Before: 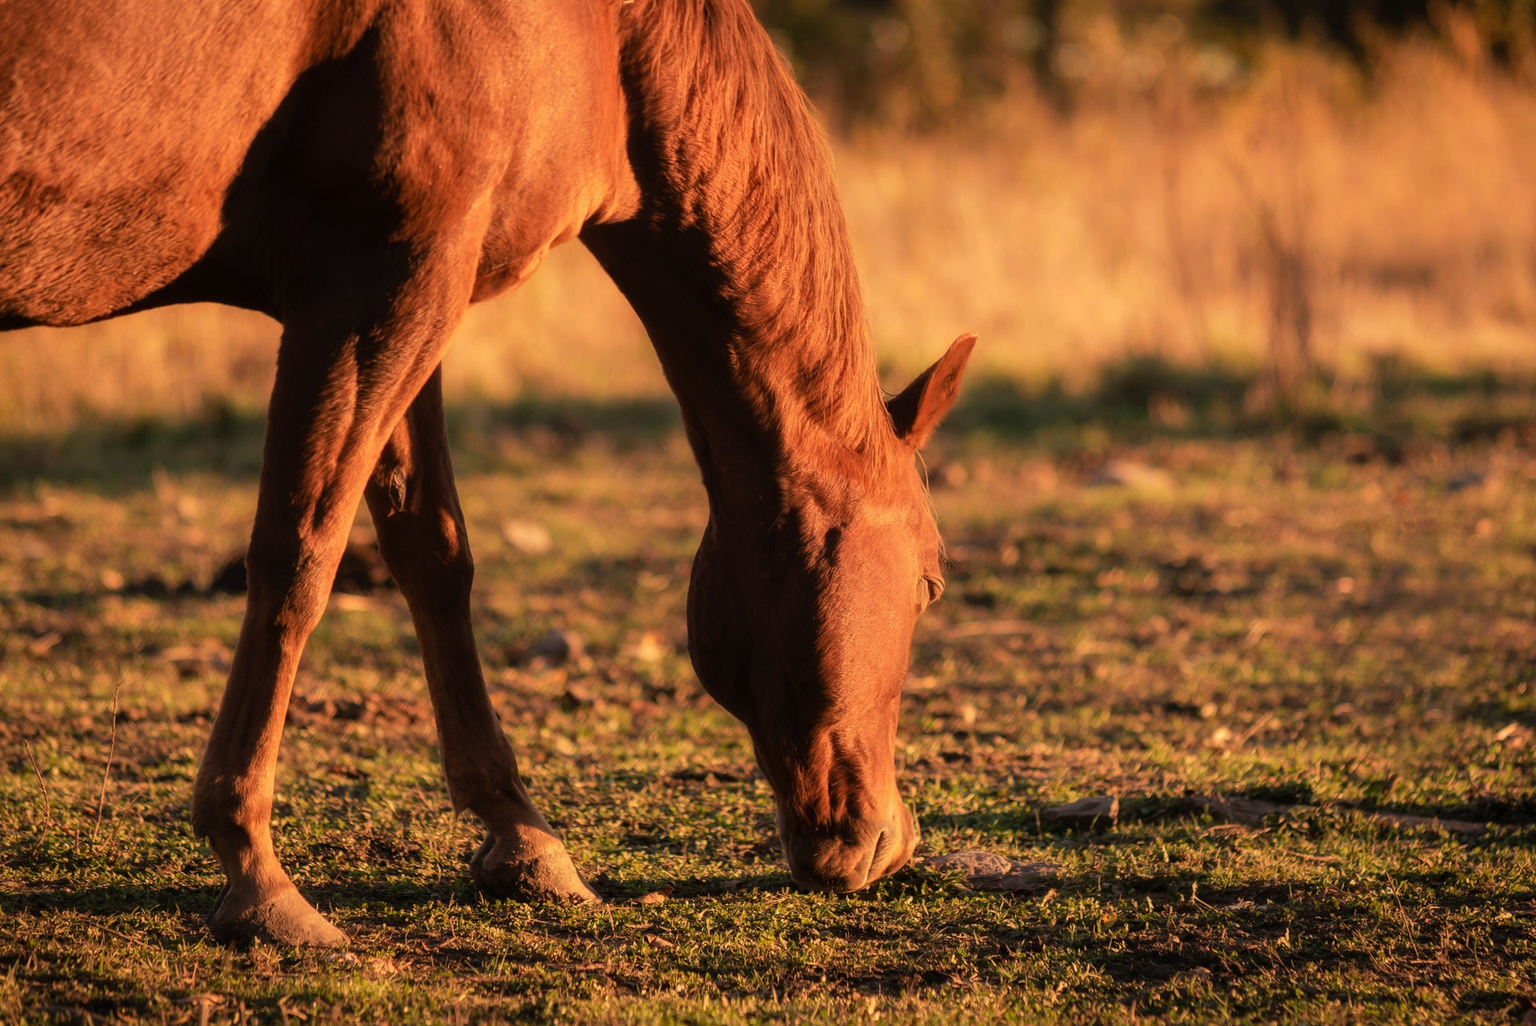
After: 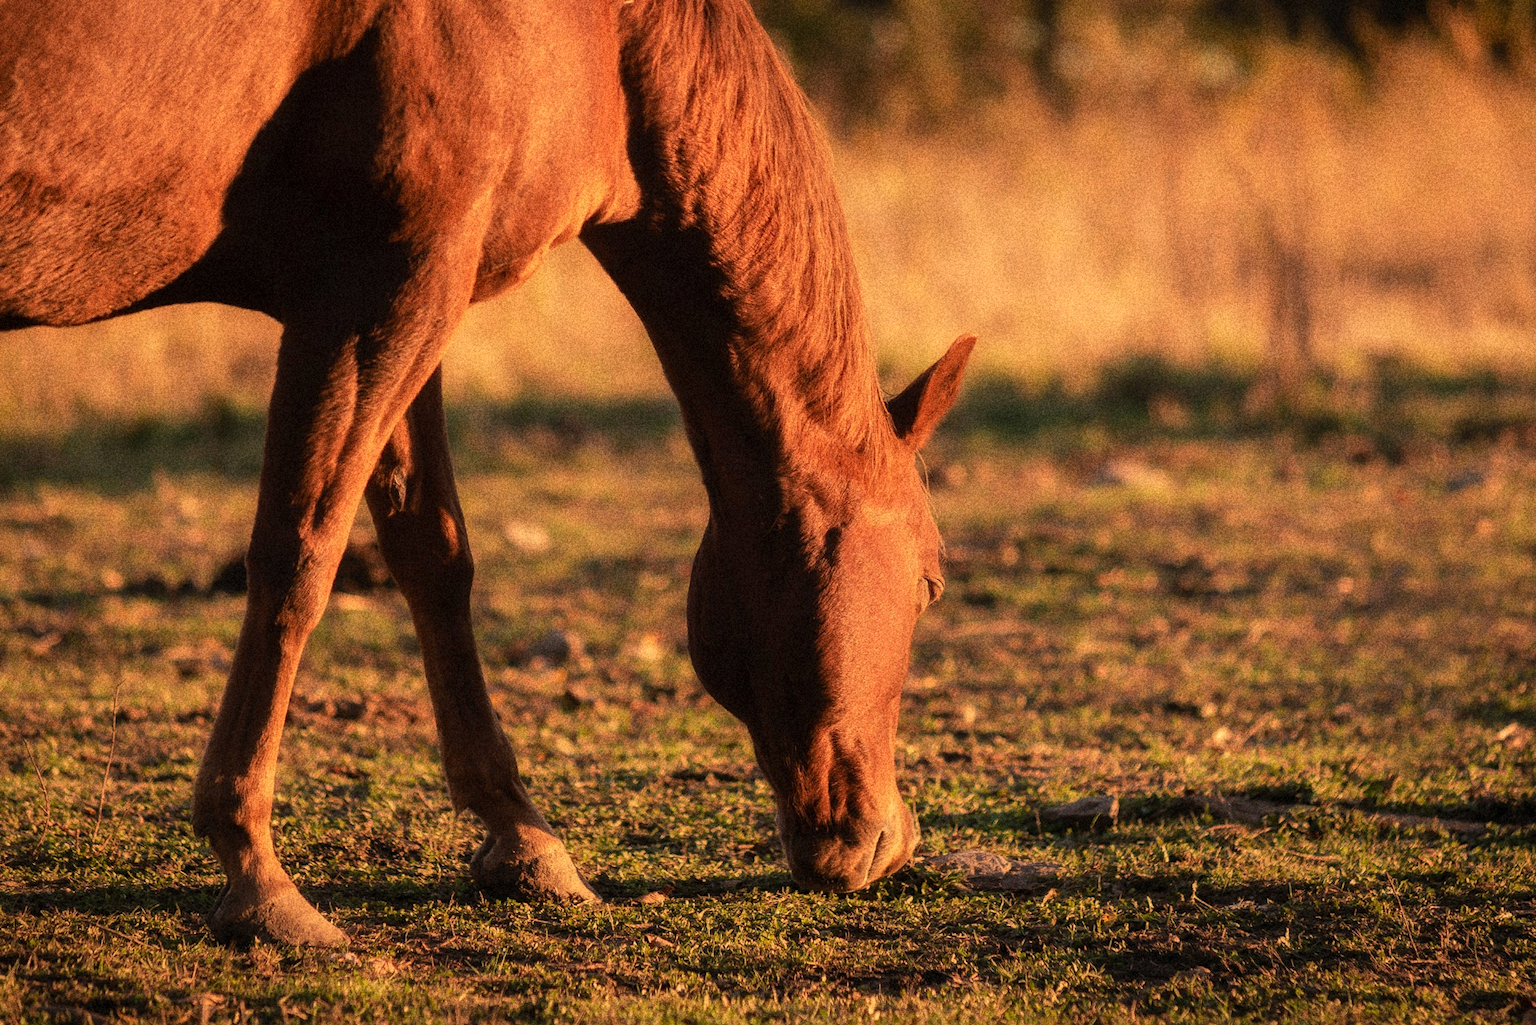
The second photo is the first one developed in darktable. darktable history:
grain: coarseness 14.49 ISO, strength 48.04%, mid-tones bias 35%
white balance: red 1.009, blue 0.985
